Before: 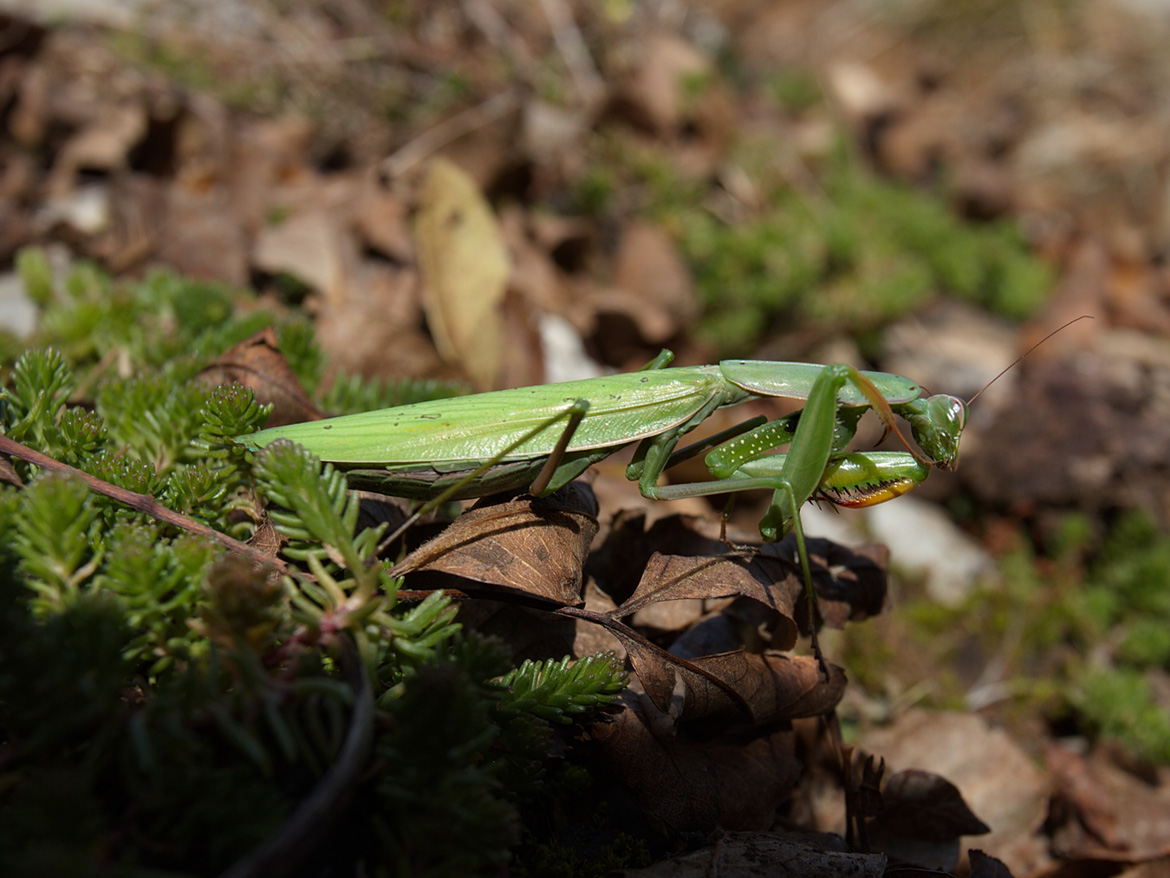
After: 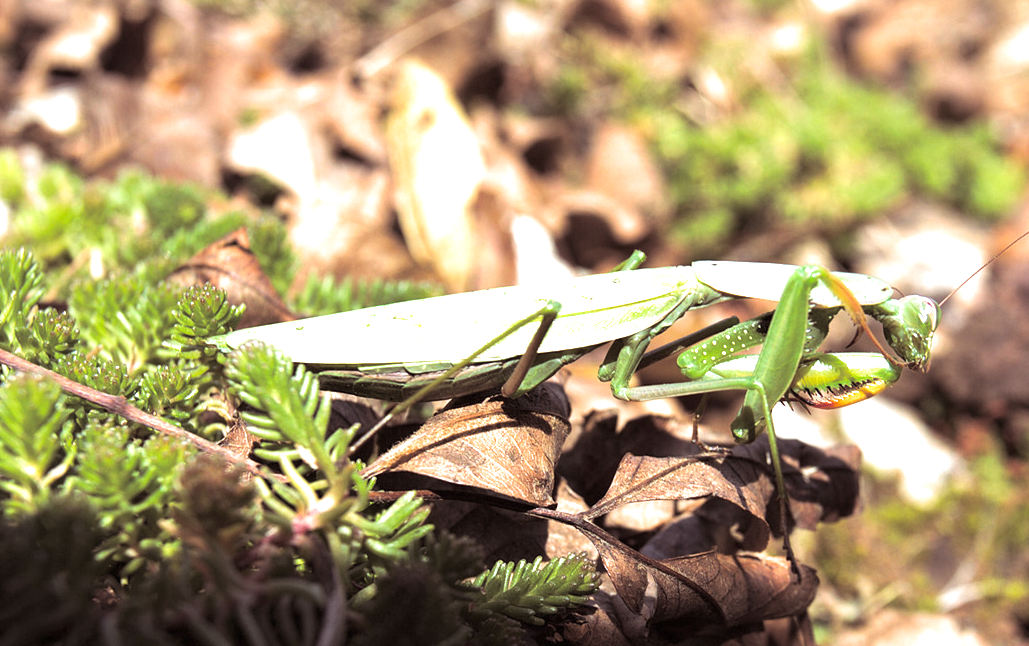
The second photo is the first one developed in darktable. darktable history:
split-toning: shadows › saturation 0.24, highlights › hue 54°, highlights › saturation 0.24
exposure: exposure 2 EV, compensate exposure bias true, compensate highlight preservation false
crop and rotate: left 2.425%, top 11.305%, right 9.6%, bottom 15.08%
